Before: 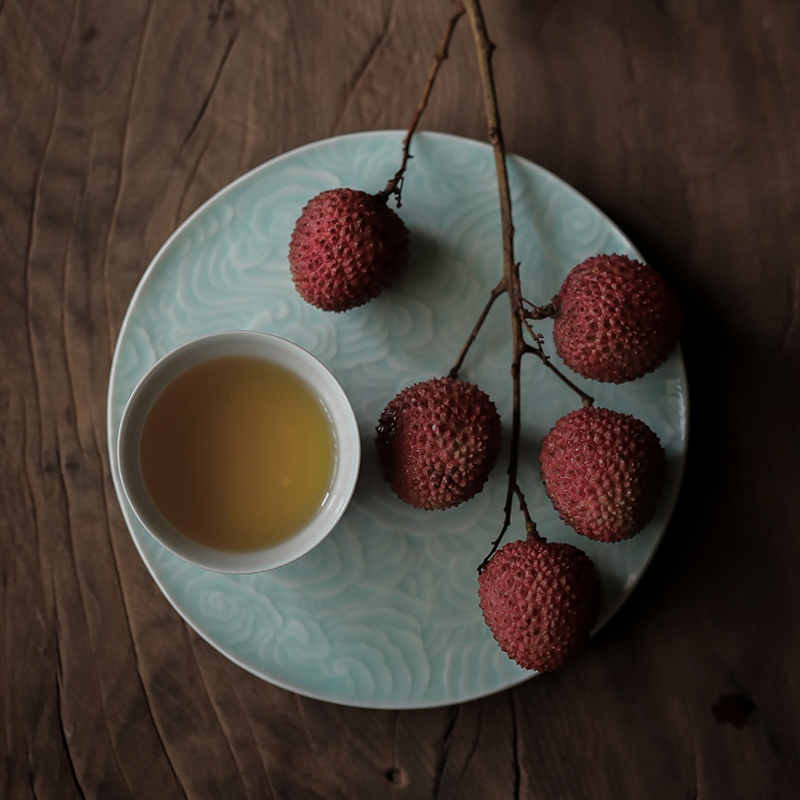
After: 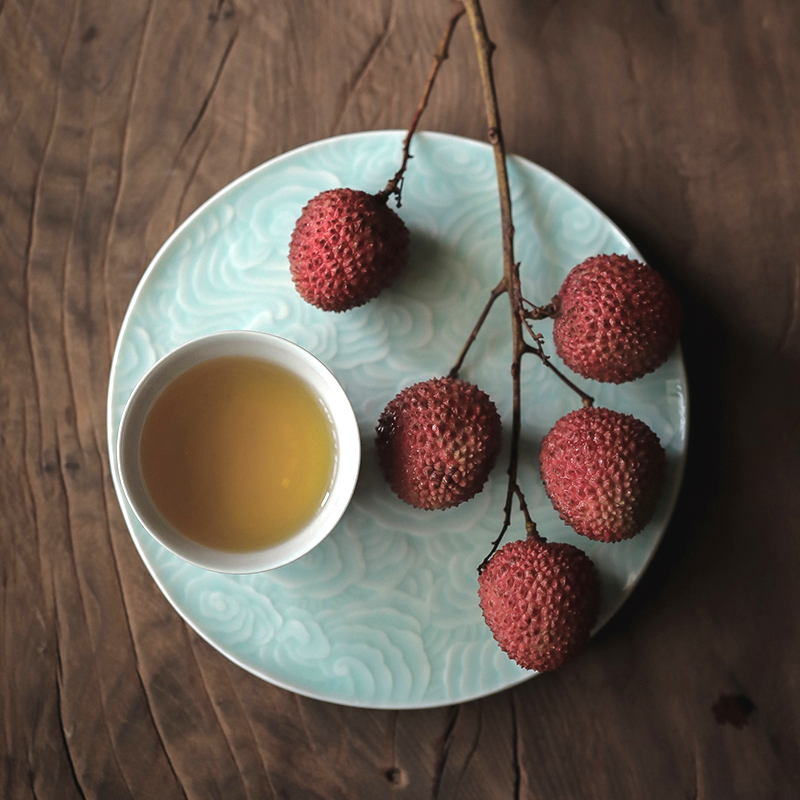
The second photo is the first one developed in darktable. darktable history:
exposure: black level correction -0.002, exposure 1.112 EV, compensate exposure bias true, compensate highlight preservation false
